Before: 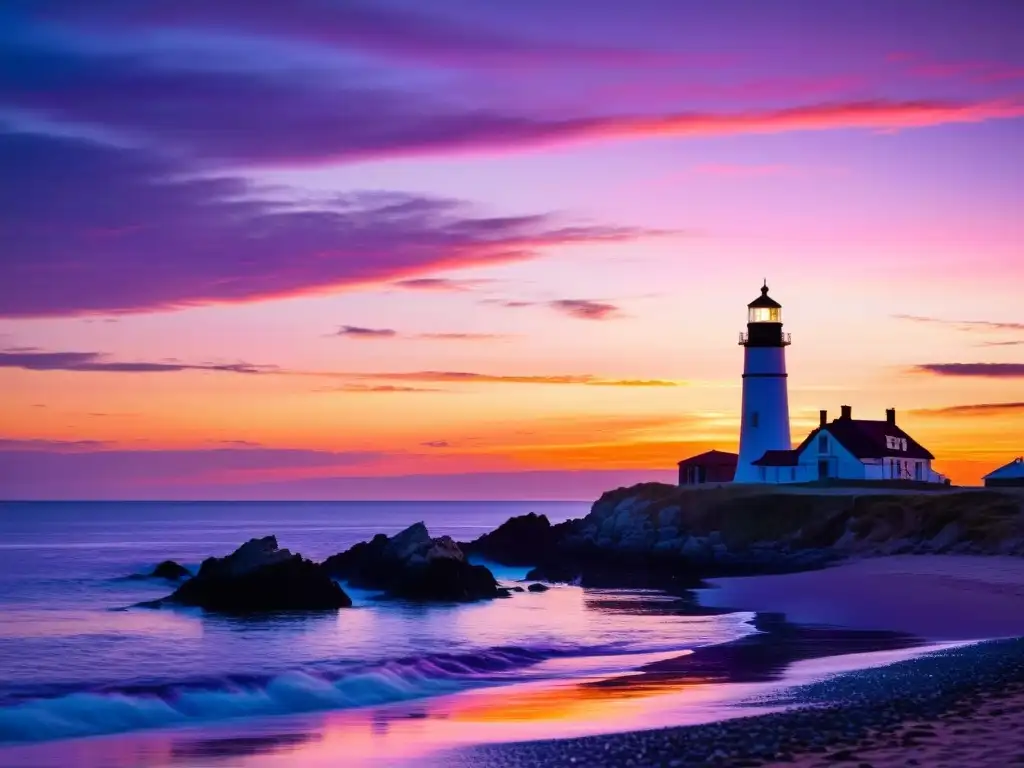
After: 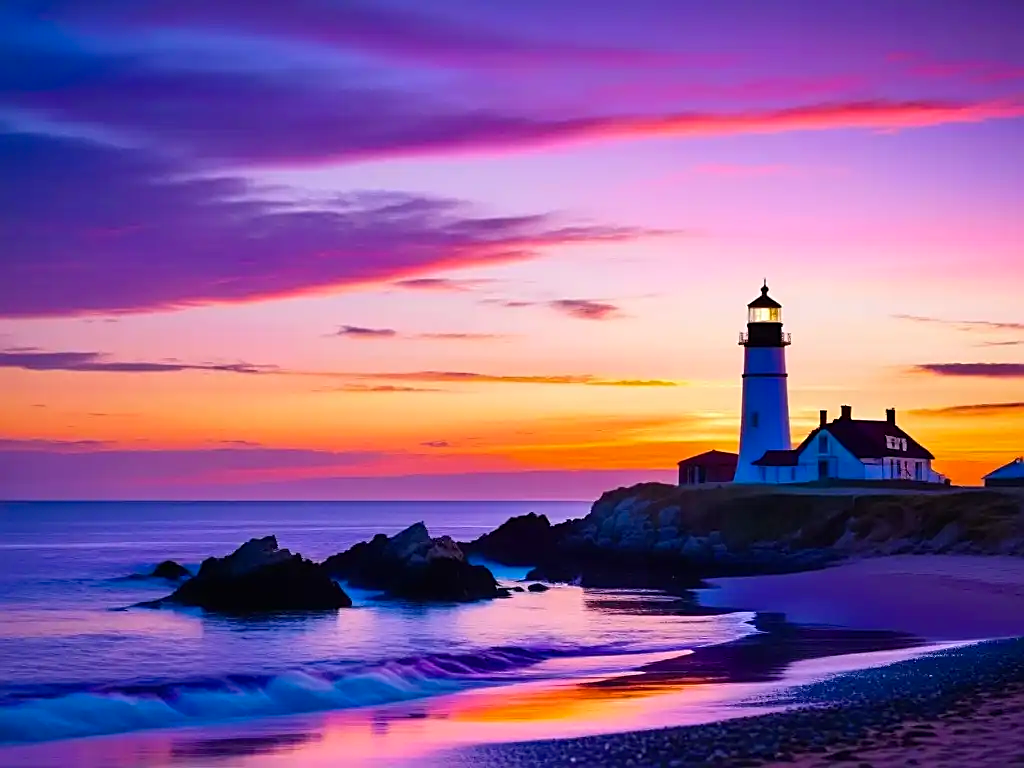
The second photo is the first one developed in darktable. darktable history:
color balance rgb: linear chroma grading › global chroma 15.323%, perceptual saturation grading › global saturation -0.077%
sharpen: on, module defaults
